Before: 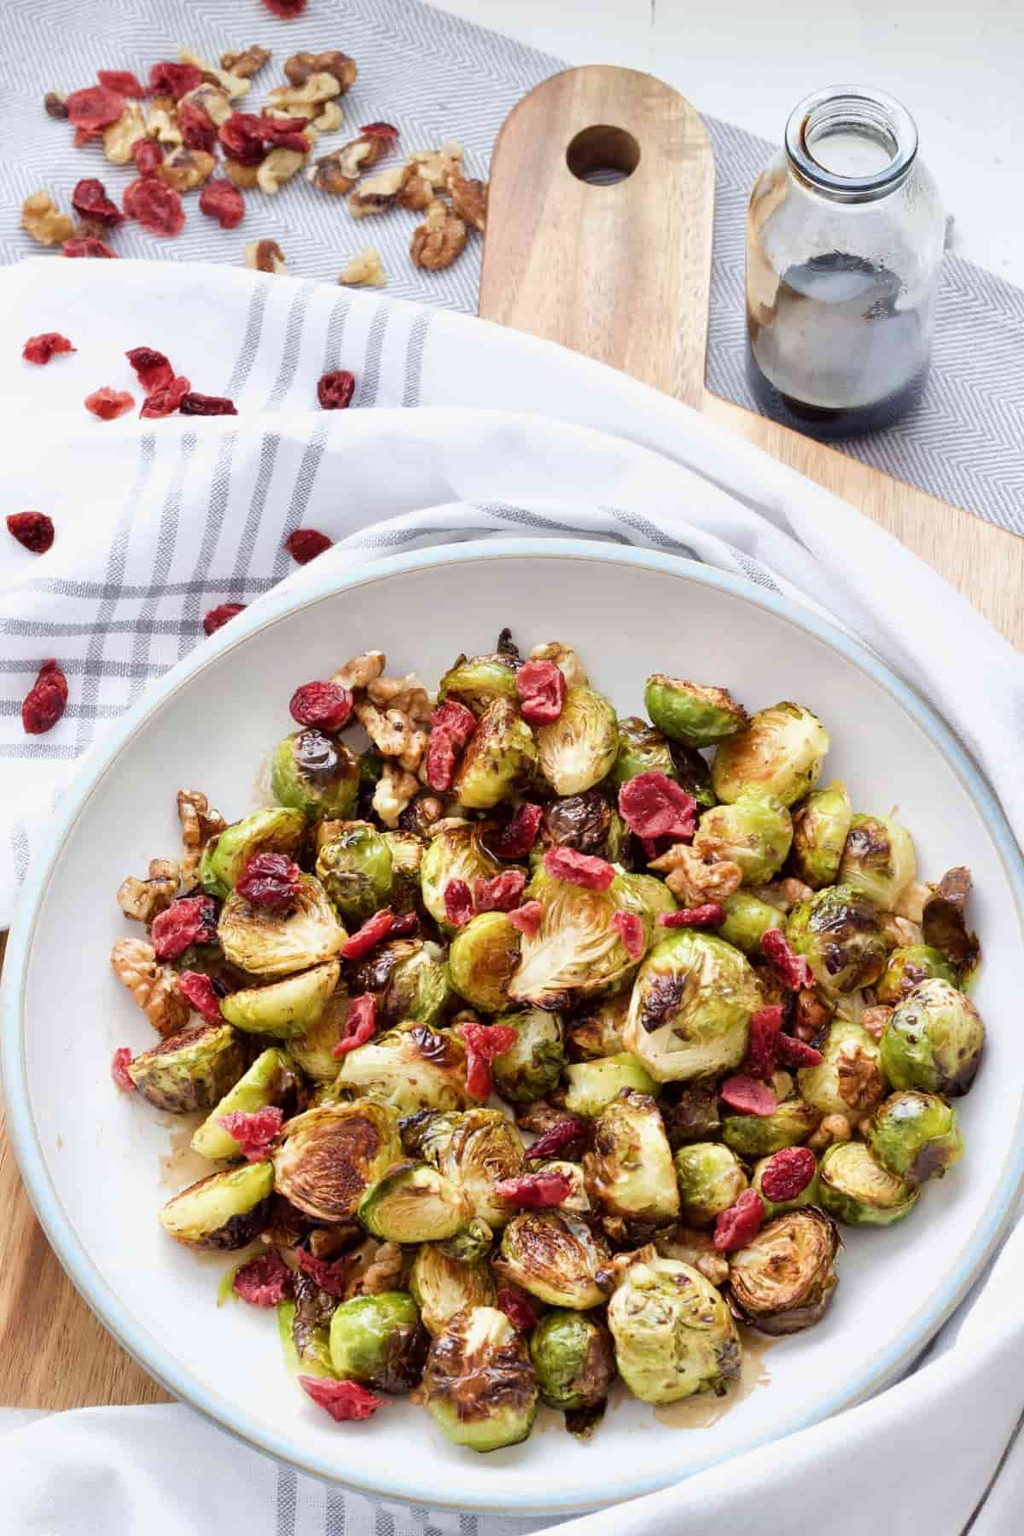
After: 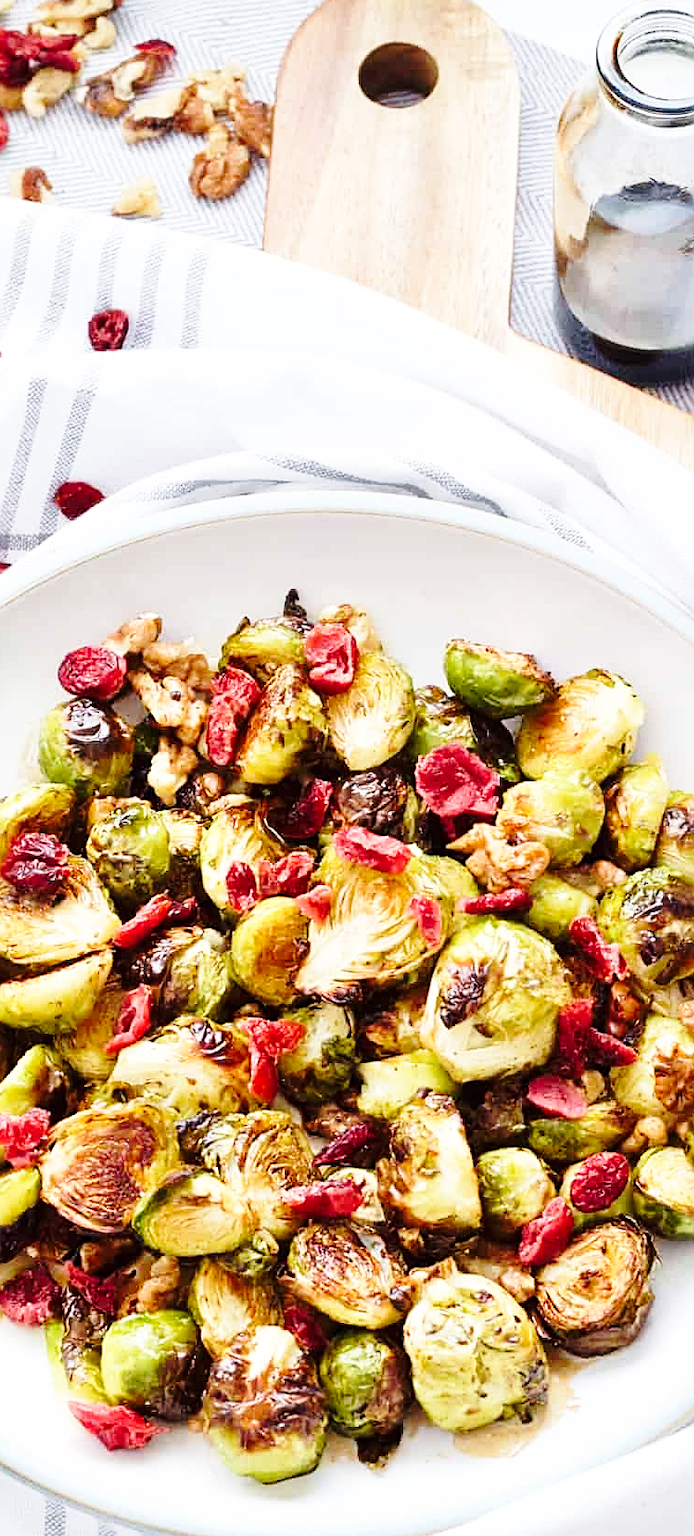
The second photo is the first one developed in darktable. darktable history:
base curve: curves: ch0 [(0, 0) (0.036, 0.037) (0.121, 0.228) (0.46, 0.76) (0.859, 0.983) (1, 1)], preserve colors none
crop and rotate: left 23.145%, top 5.633%, right 14.429%, bottom 2.279%
exposure: black level correction 0, exposure 0 EV, compensate exposure bias true, compensate highlight preservation false
sharpen: amount 0.495
